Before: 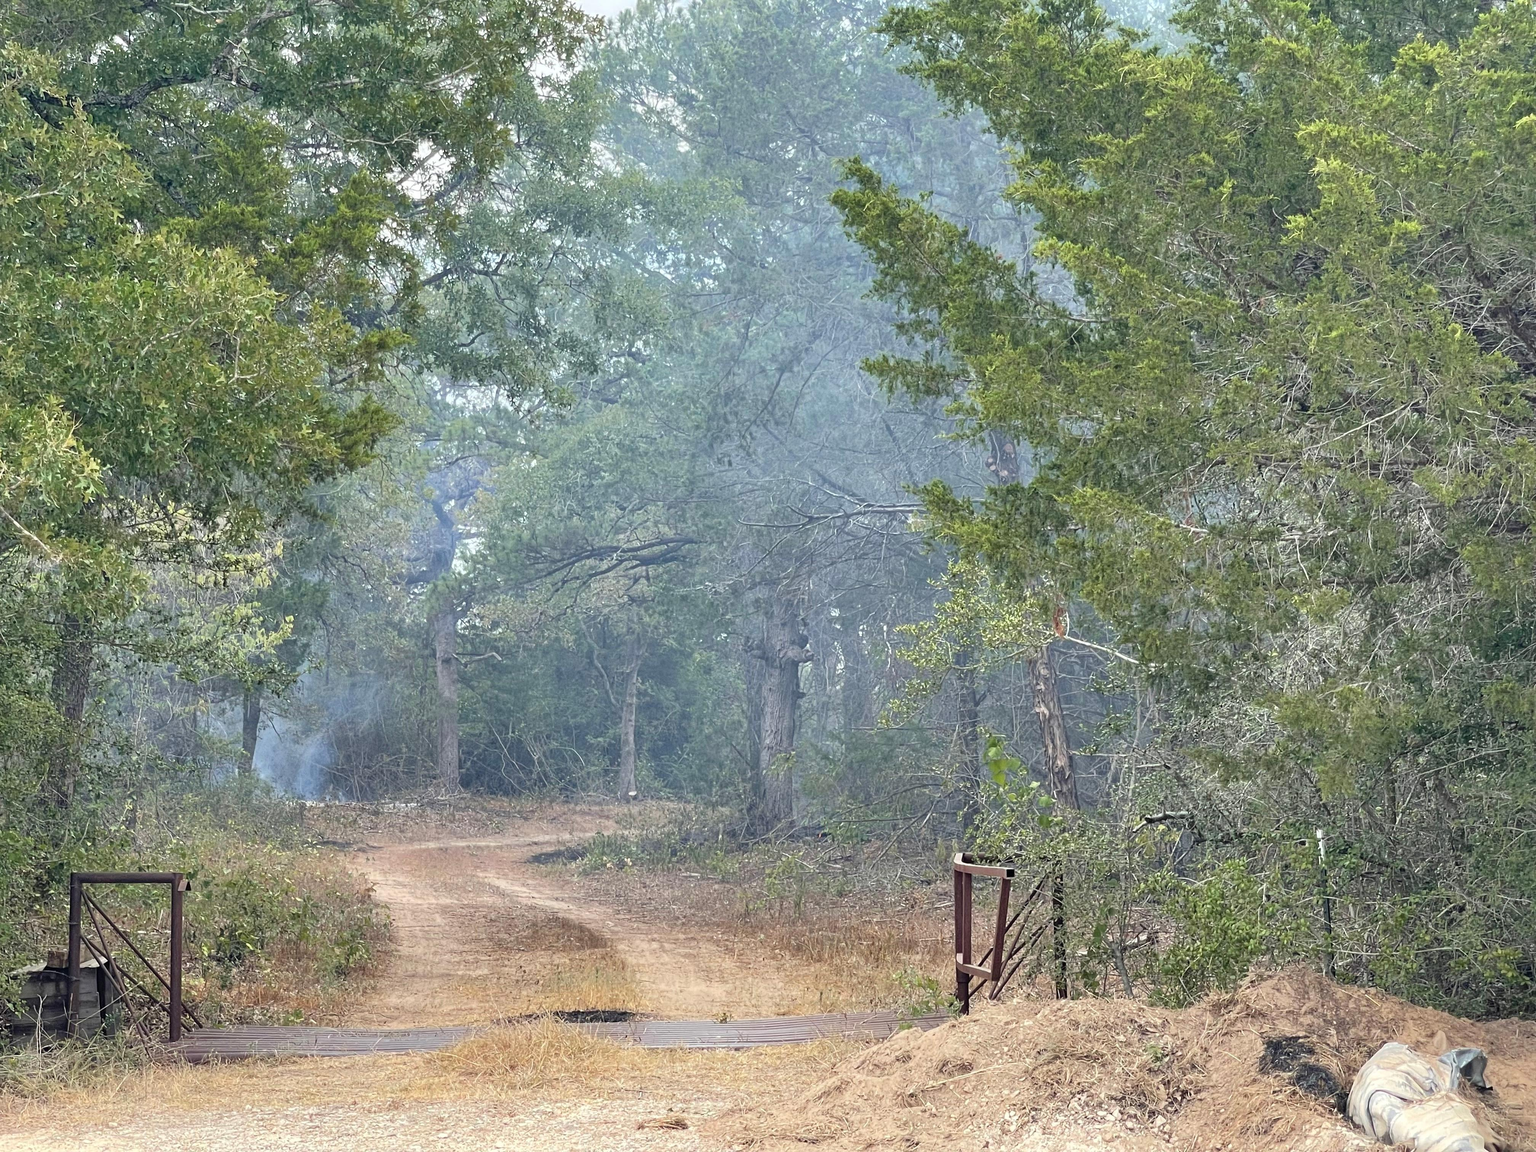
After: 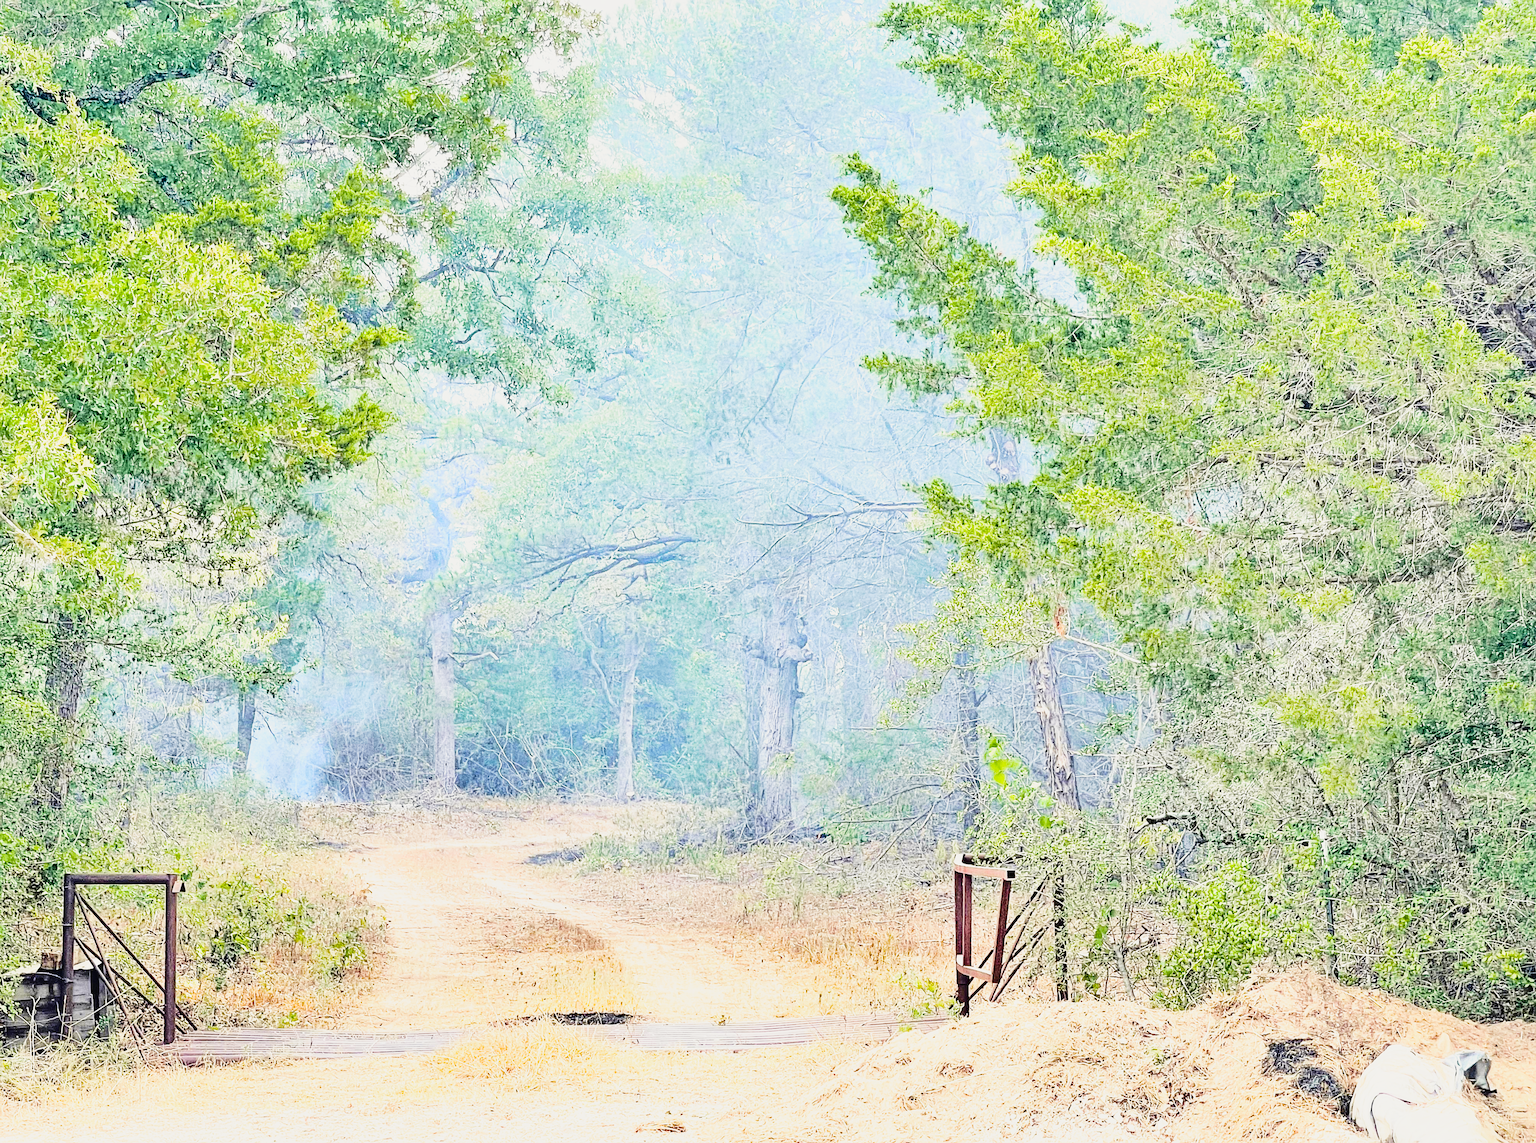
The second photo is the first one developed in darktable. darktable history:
crop: left 0.495%, top 0.514%, right 0.234%, bottom 0.921%
exposure: exposure 0.198 EV, compensate highlight preservation false
tone equalizer: mask exposure compensation -0.494 EV
base curve: curves: ch0 [(0, 0) (0.007, 0.004) (0.027, 0.03) (0.046, 0.07) (0.207, 0.54) (0.442, 0.872) (0.673, 0.972) (1, 1)], preserve colors none
tone curve: curves: ch0 [(0, 0.011) (0.104, 0.085) (0.236, 0.234) (0.398, 0.507) (0.498, 0.621) (0.65, 0.757) (0.835, 0.883) (1, 0.961)]; ch1 [(0, 0) (0.353, 0.344) (0.43, 0.401) (0.479, 0.476) (0.502, 0.502) (0.54, 0.542) (0.602, 0.613) (0.638, 0.668) (0.693, 0.727) (1, 1)]; ch2 [(0, 0) (0.34, 0.314) (0.434, 0.43) (0.5, 0.506) (0.521, 0.54) (0.54, 0.56) (0.595, 0.613) (0.644, 0.729) (1, 1)], color space Lab, independent channels, preserve colors none
sharpen: on, module defaults
shadows and highlights: shadows 31.62, highlights -33, soften with gaussian
